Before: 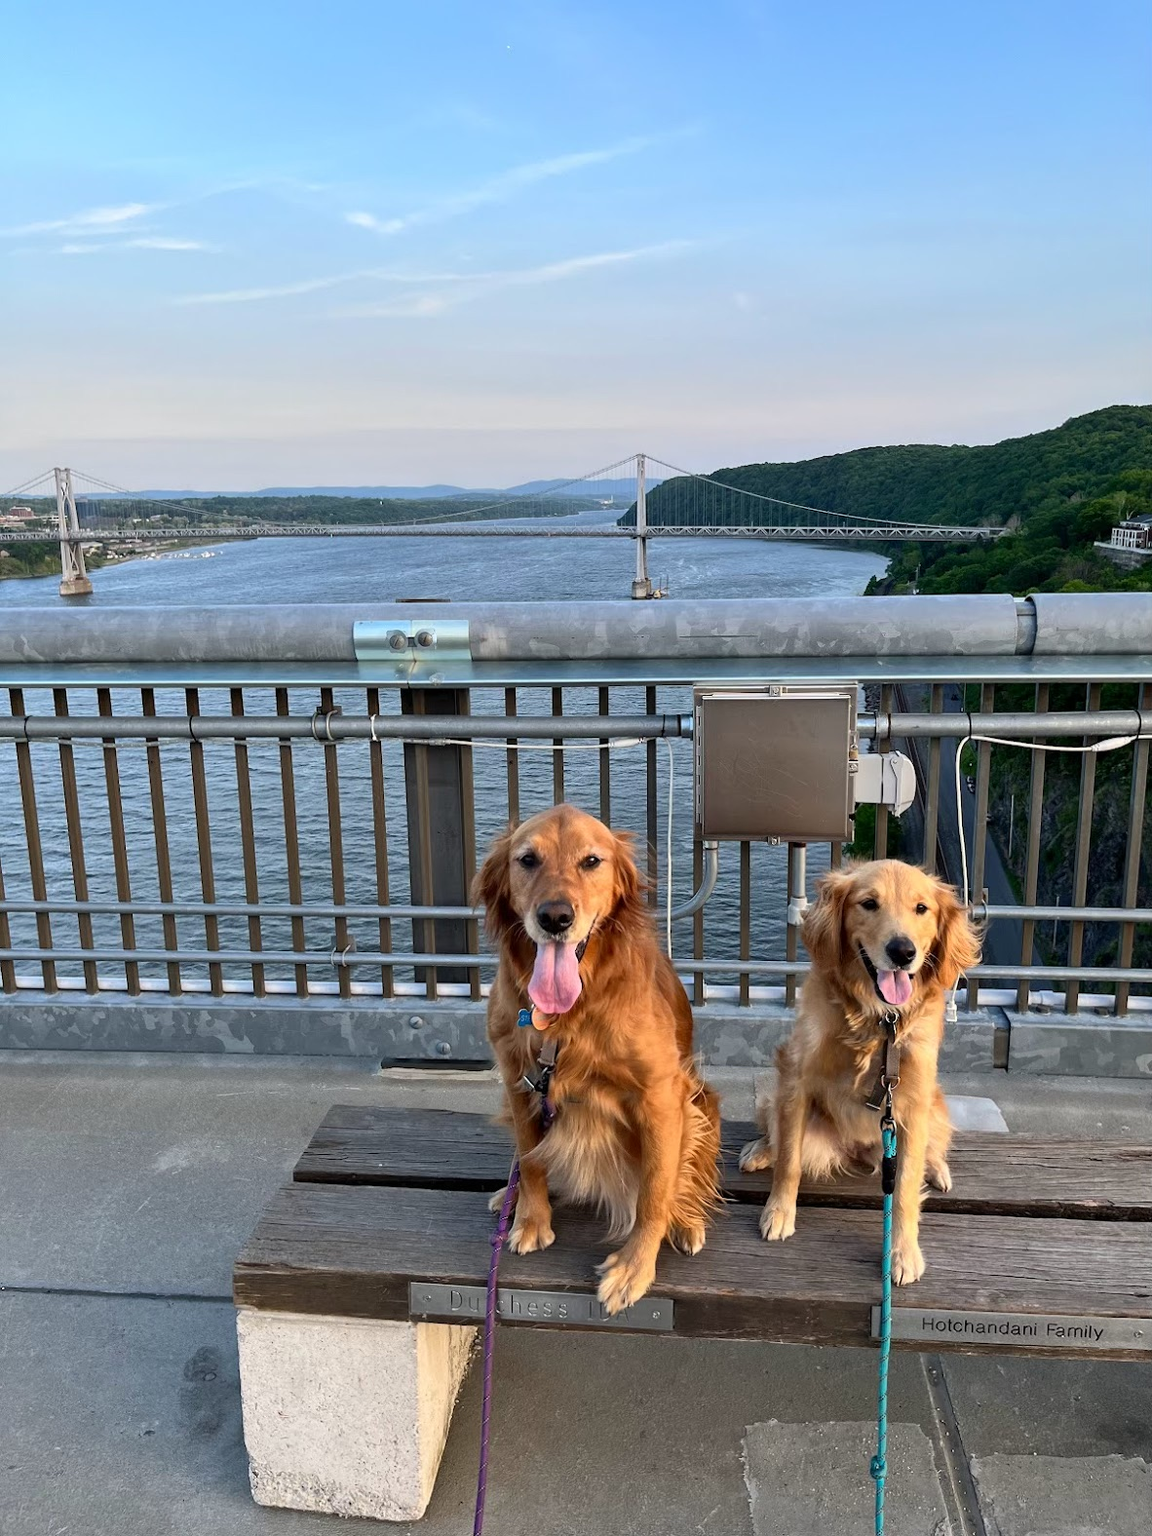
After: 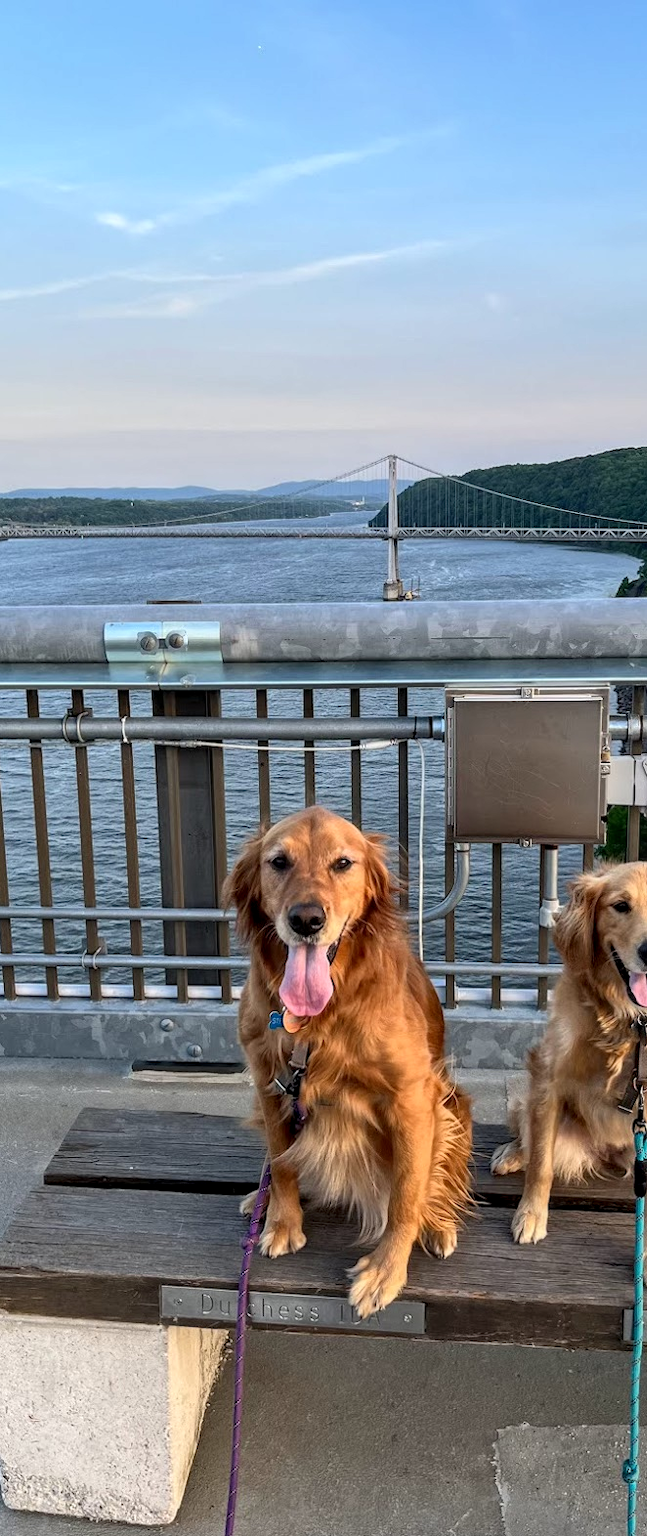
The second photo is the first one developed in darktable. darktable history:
crop: left 21.674%, right 22.086%
local contrast: on, module defaults
